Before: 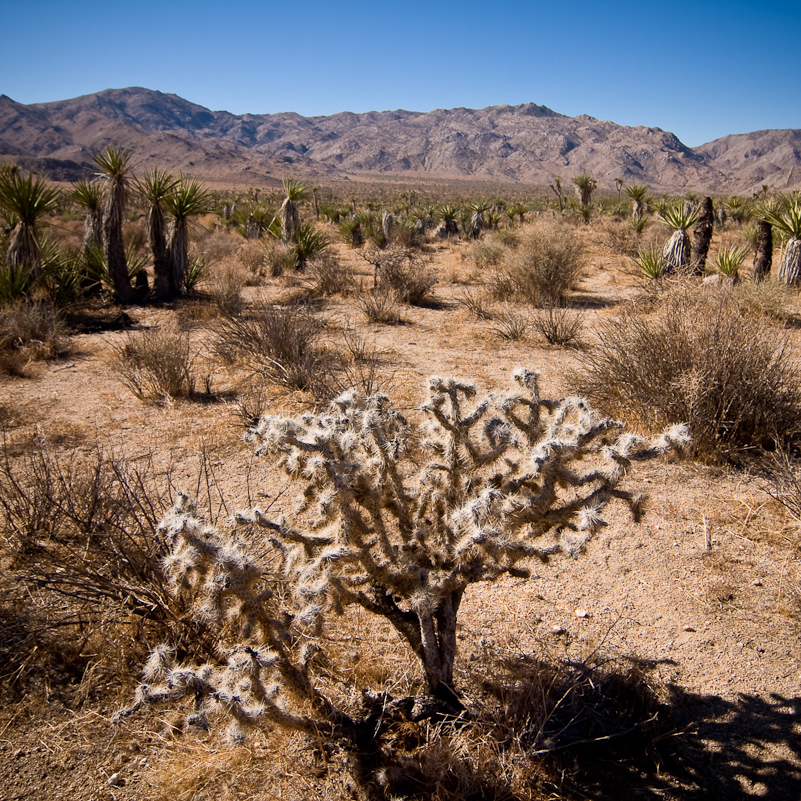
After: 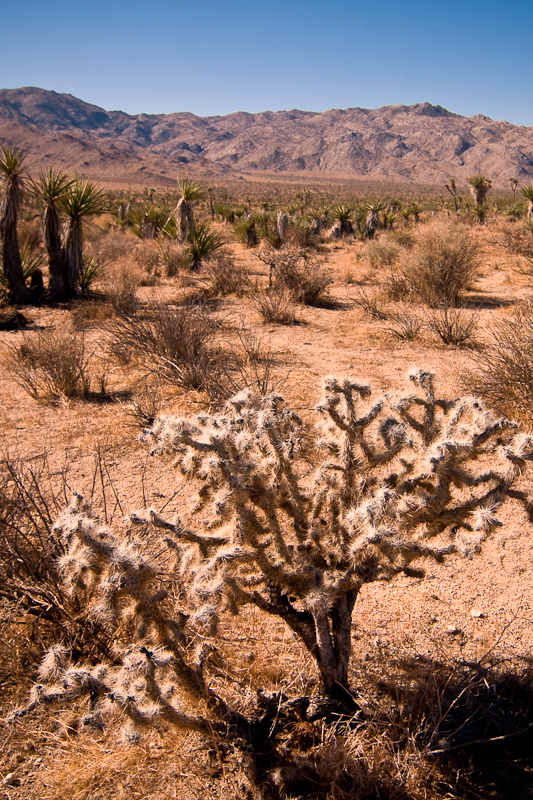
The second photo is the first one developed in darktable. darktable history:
white balance: red 1.127, blue 0.943
crop and rotate: left 13.342%, right 19.991%
